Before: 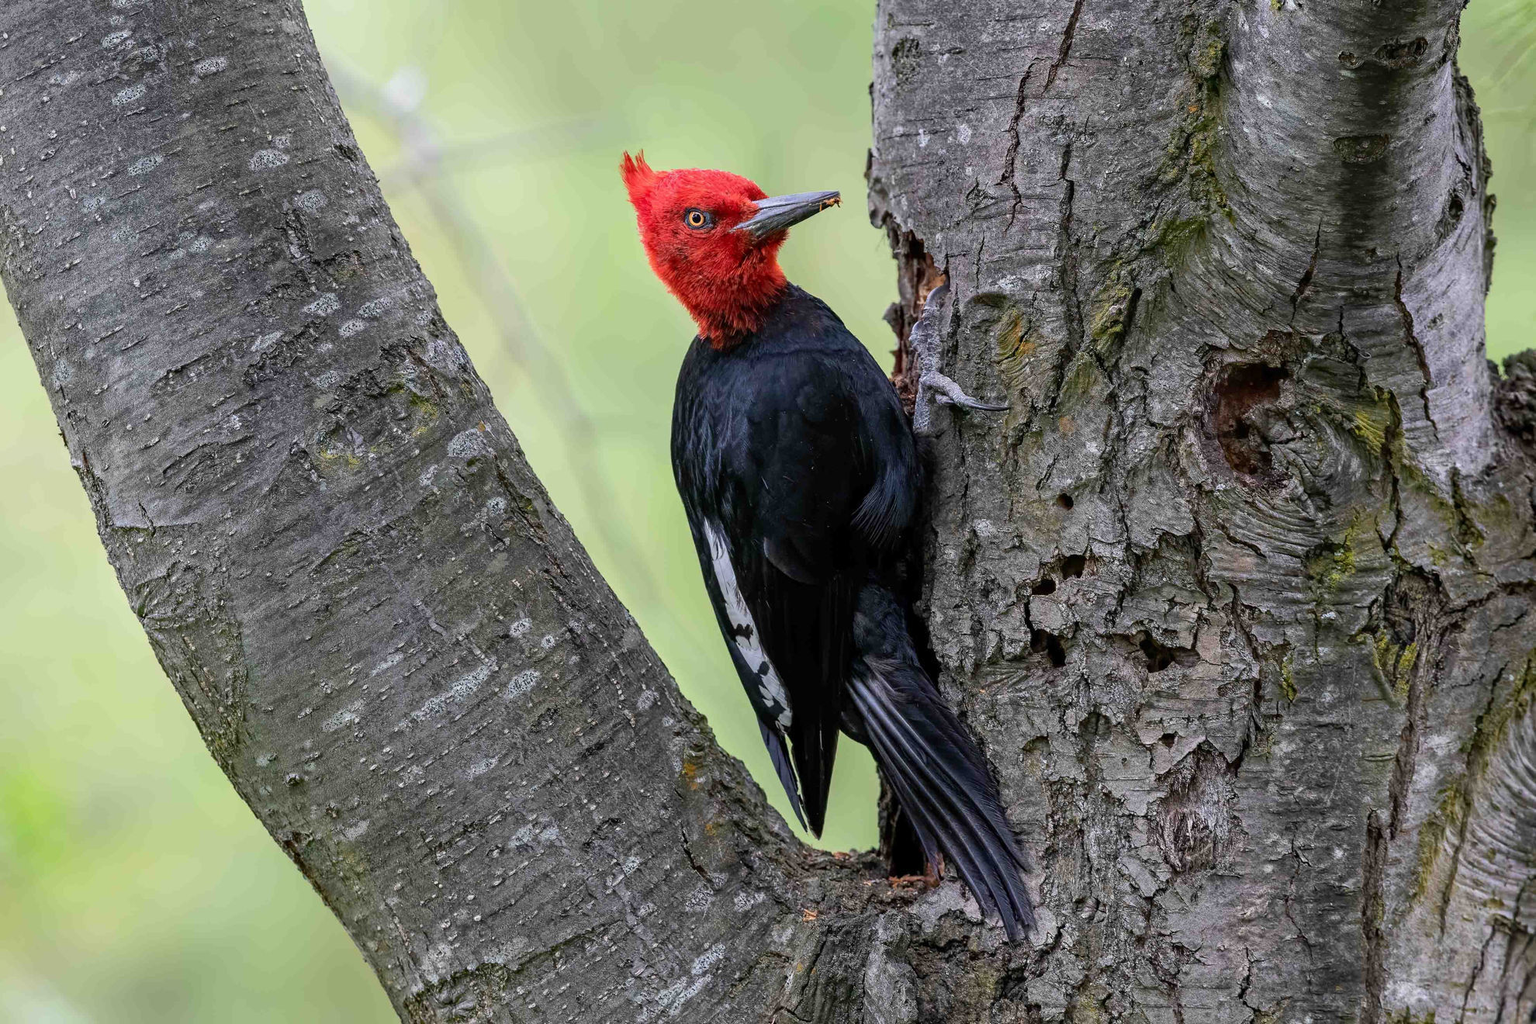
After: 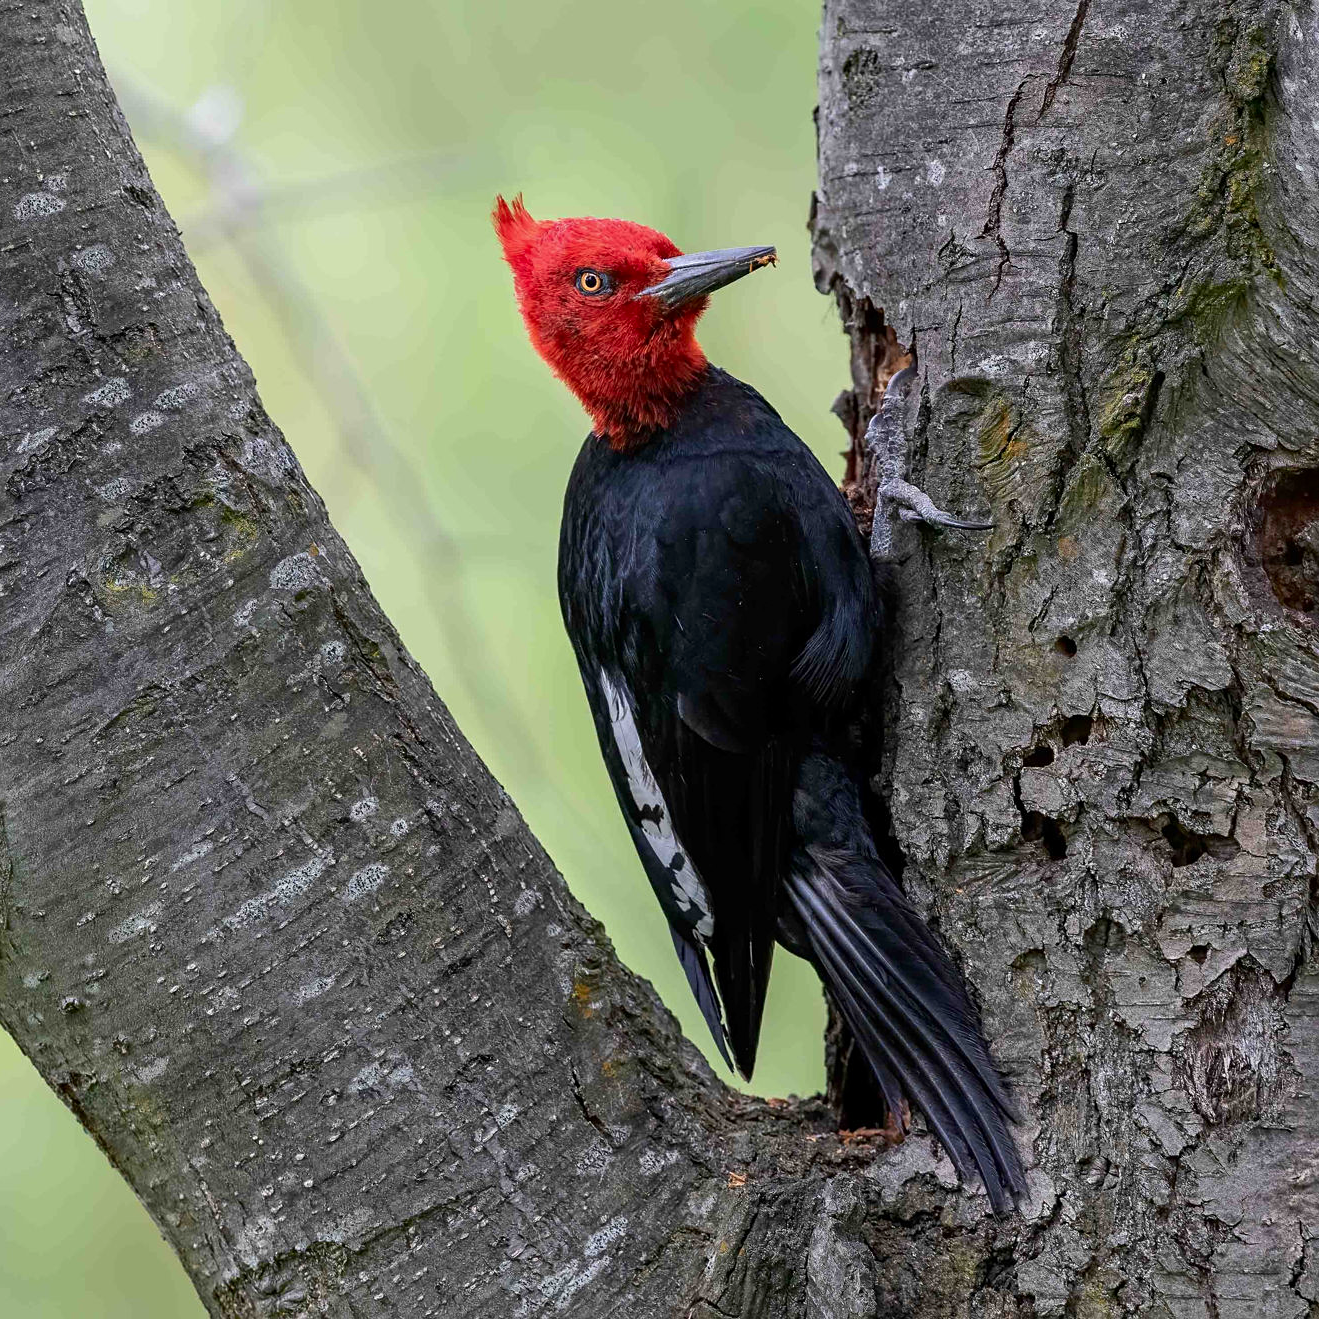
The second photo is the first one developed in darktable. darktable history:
sharpen: amount 0.2
contrast brightness saturation: contrast 0.03, brightness -0.04
crop and rotate: left 15.546%, right 17.787%
